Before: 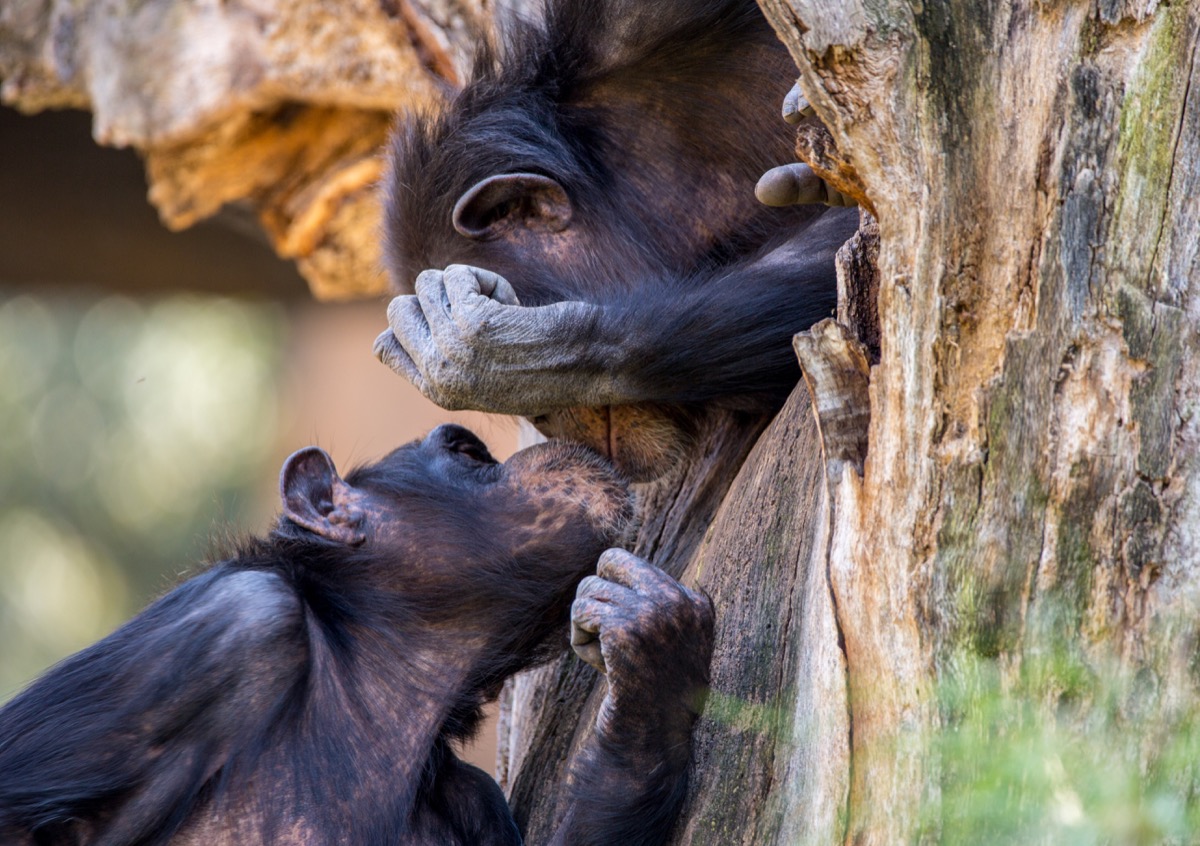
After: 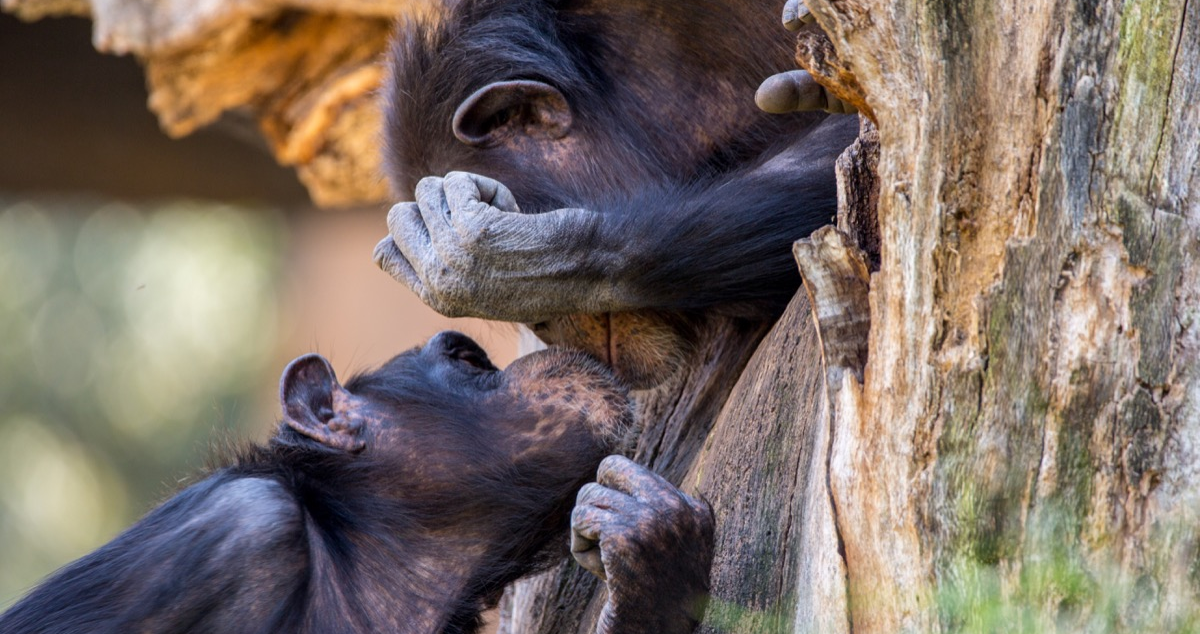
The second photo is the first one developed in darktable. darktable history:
crop: top 11.022%, bottom 13.947%
